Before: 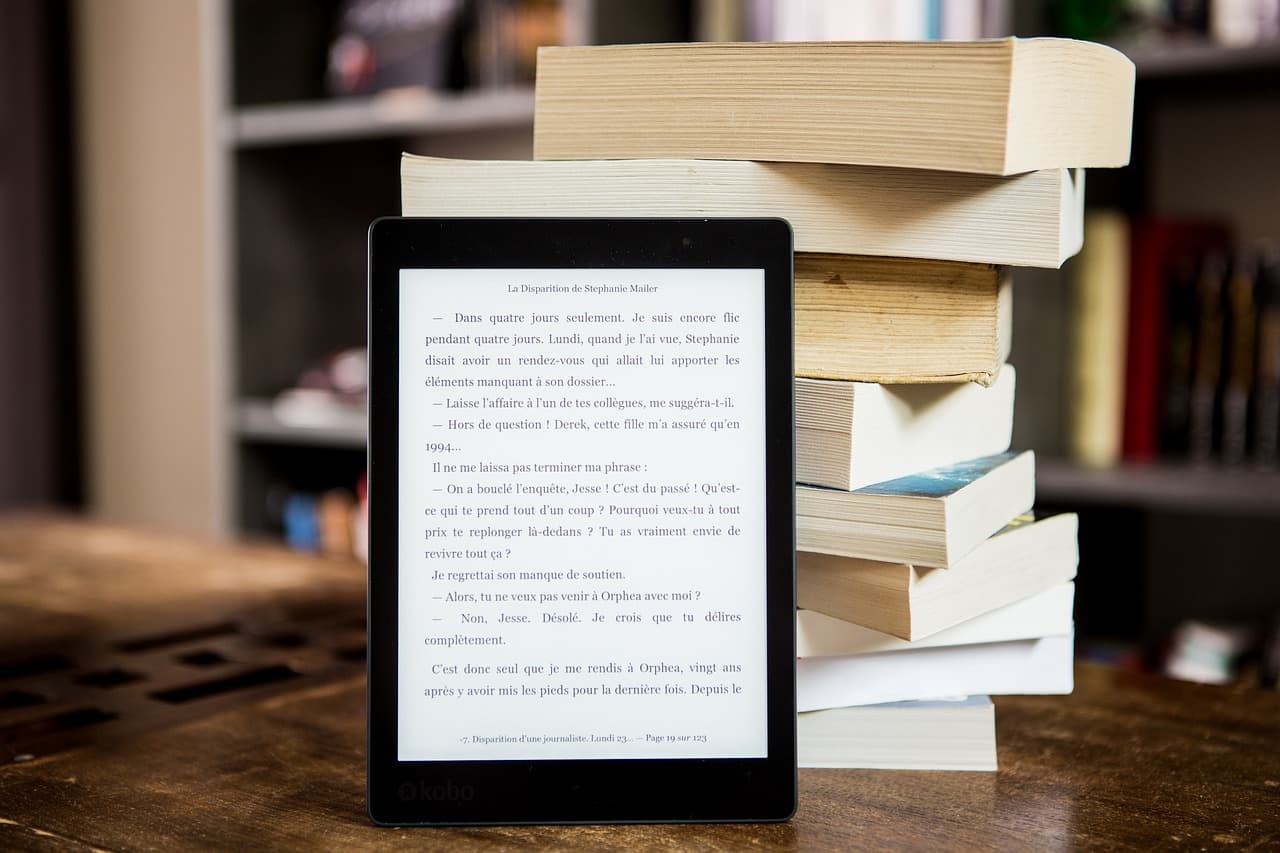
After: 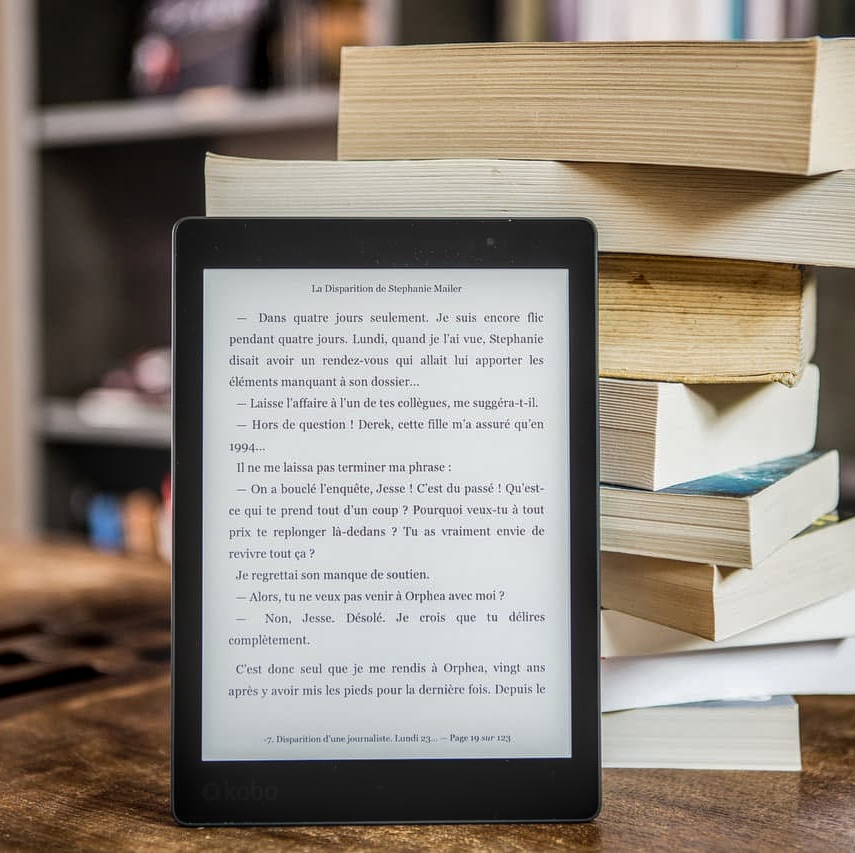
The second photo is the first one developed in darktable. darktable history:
local contrast: highlights 1%, shadows 7%, detail 133%
crop: left 15.378%, right 17.756%
shadows and highlights: soften with gaussian
